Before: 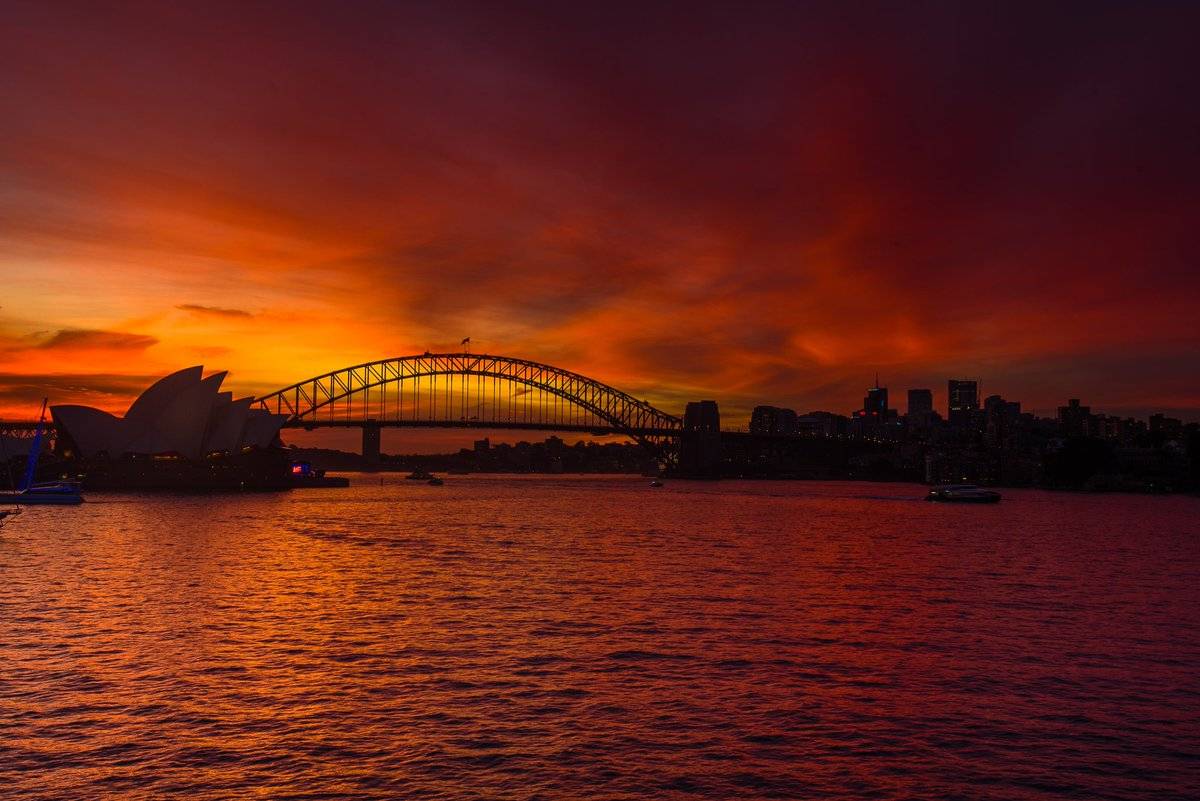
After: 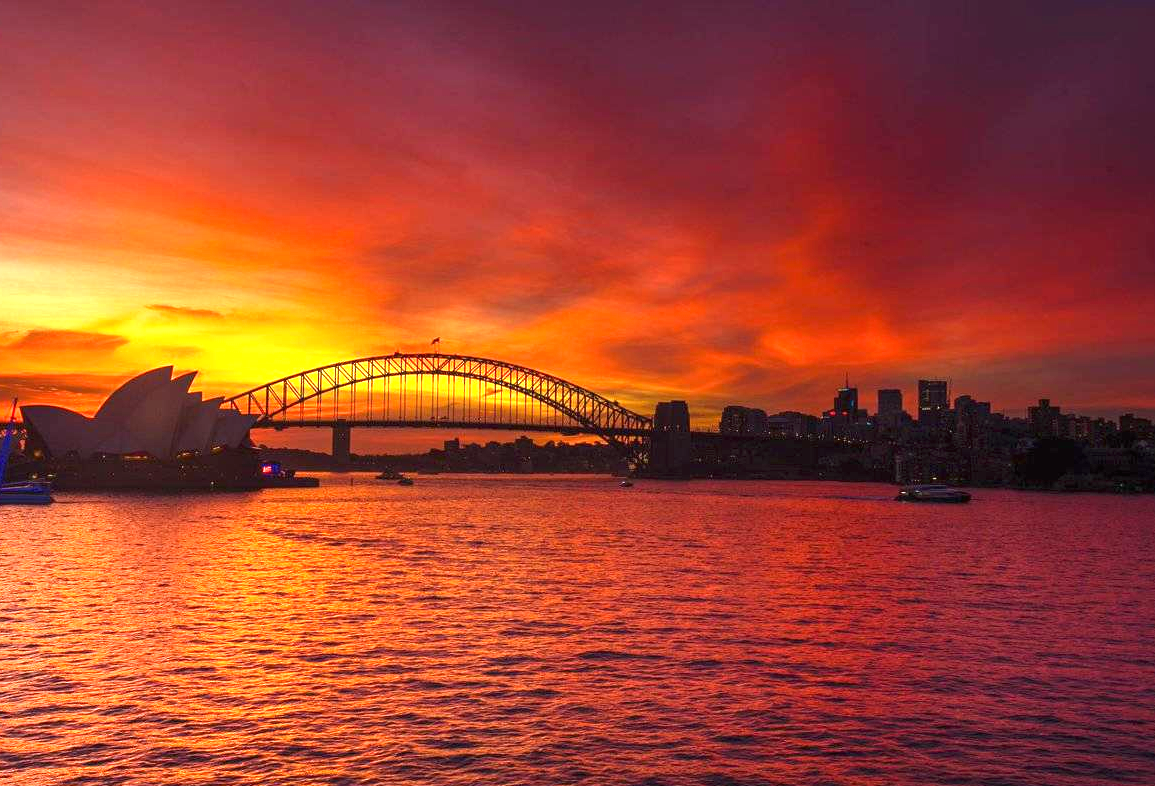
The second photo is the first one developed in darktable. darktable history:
crop and rotate: left 2.549%, right 1.127%, bottom 1.795%
exposure: black level correction 0, exposure 1.745 EV, compensate highlight preservation false
